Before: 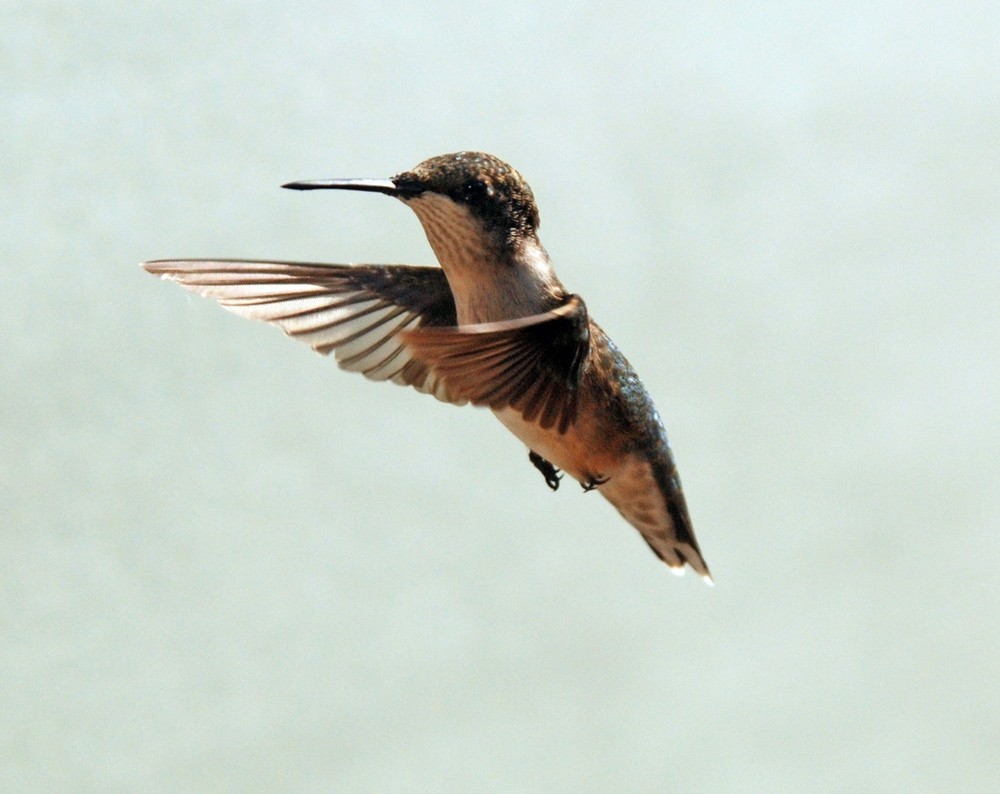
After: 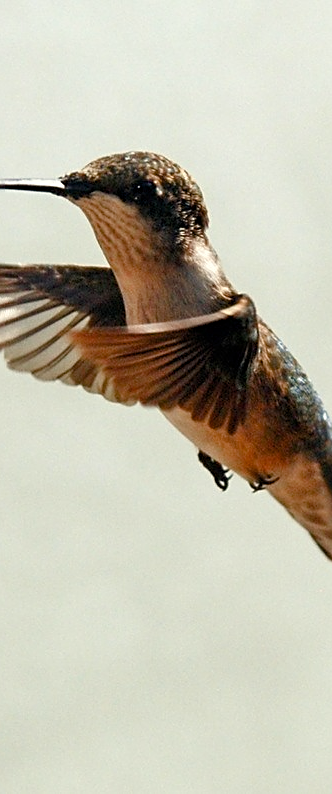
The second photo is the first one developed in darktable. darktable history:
color balance rgb: power › hue 310.33°, highlights gain › chroma 3.097%, highlights gain › hue 78.49°, perceptual saturation grading › global saturation 20%, perceptual saturation grading › highlights -50.57%, perceptual saturation grading › shadows 30.57%
crop: left 33.121%, right 33.589%
sharpen: on, module defaults
